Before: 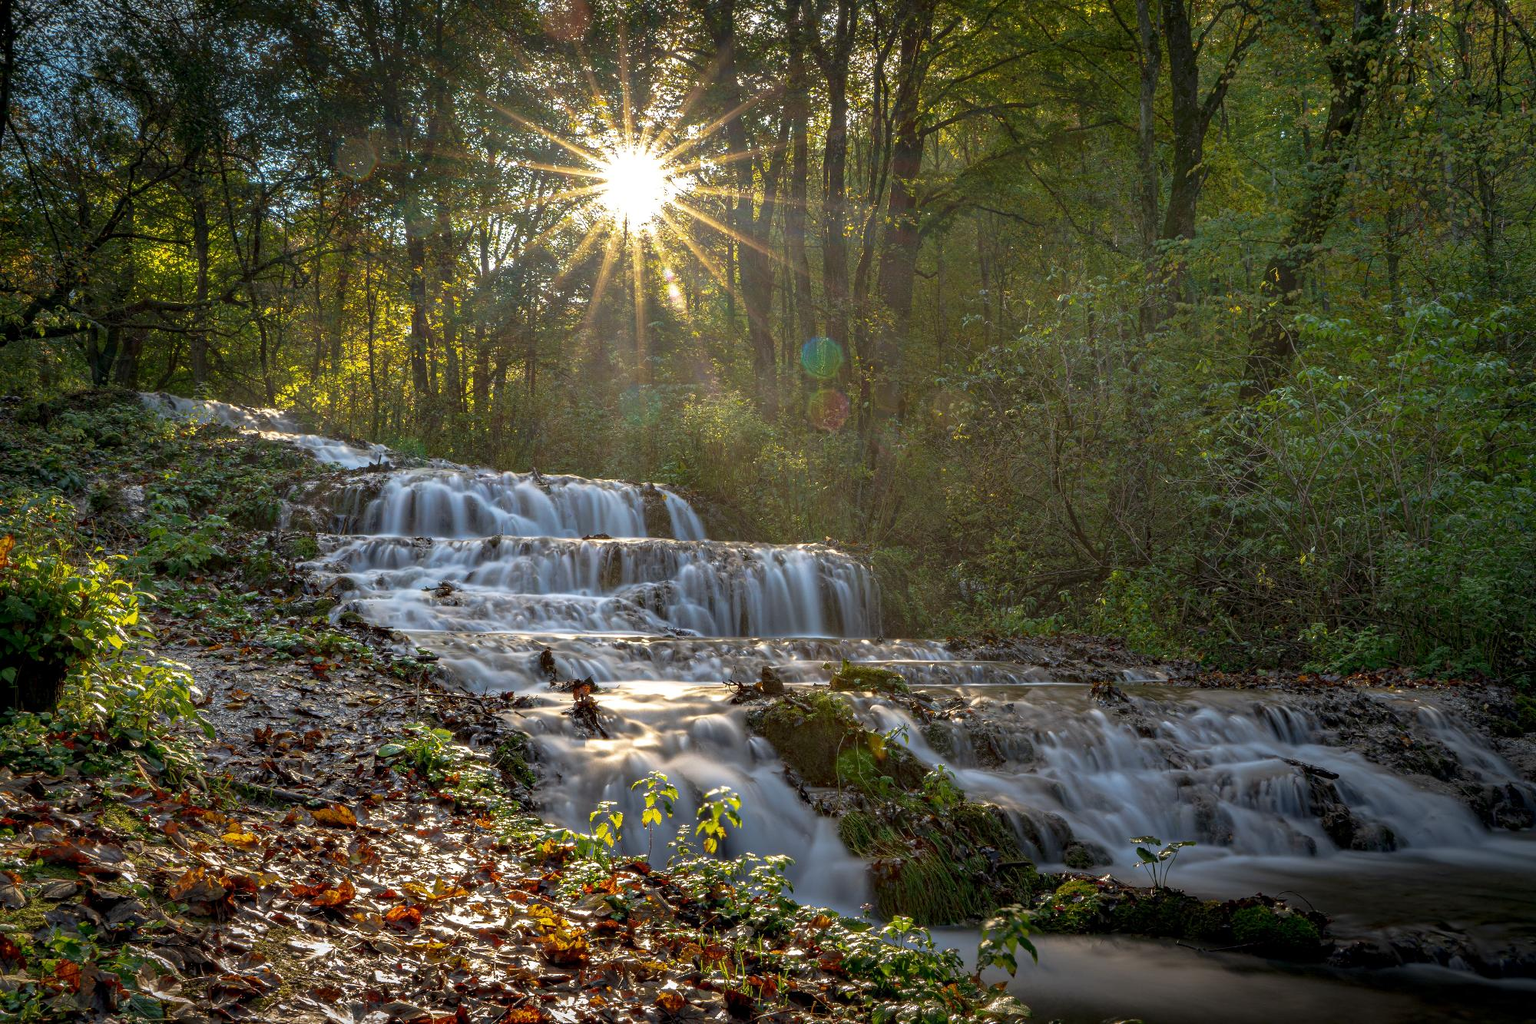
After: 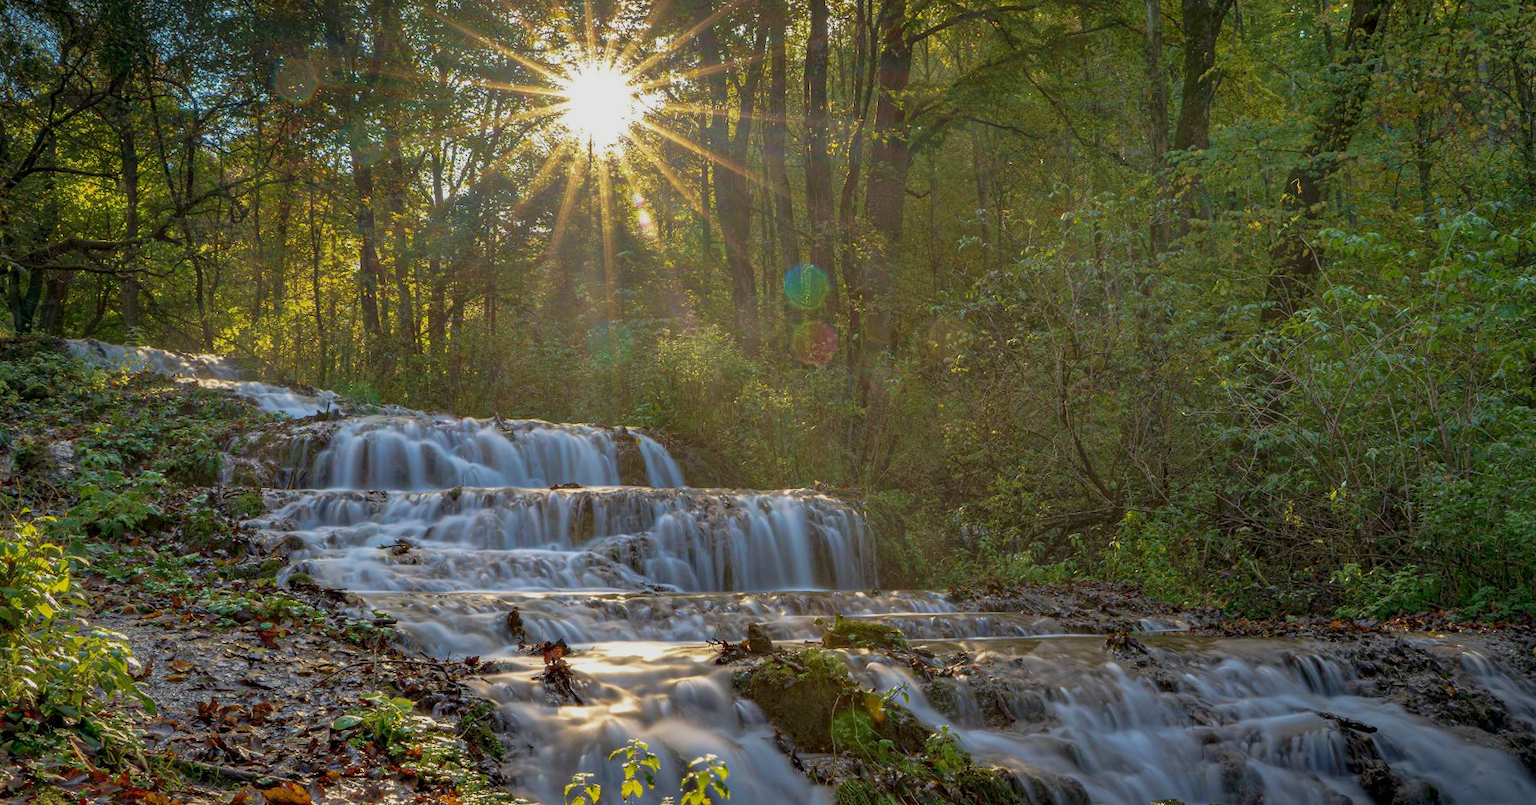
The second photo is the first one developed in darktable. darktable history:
crop: left 5.596%, top 10.314%, right 3.534%, bottom 19.395%
tone equalizer: -8 EV 0.25 EV, -7 EV 0.417 EV, -6 EV 0.417 EV, -5 EV 0.25 EV, -3 EV -0.25 EV, -2 EV -0.417 EV, -1 EV -0.417 EV, +0 EV -0.25 EV, edges refinement/feathering 500, mask exposure compensation -1.57 EV, preserve details guided filter
velvia: on, module defaults
rotate and perspective: rotation -1.17°, automatic cropping off
